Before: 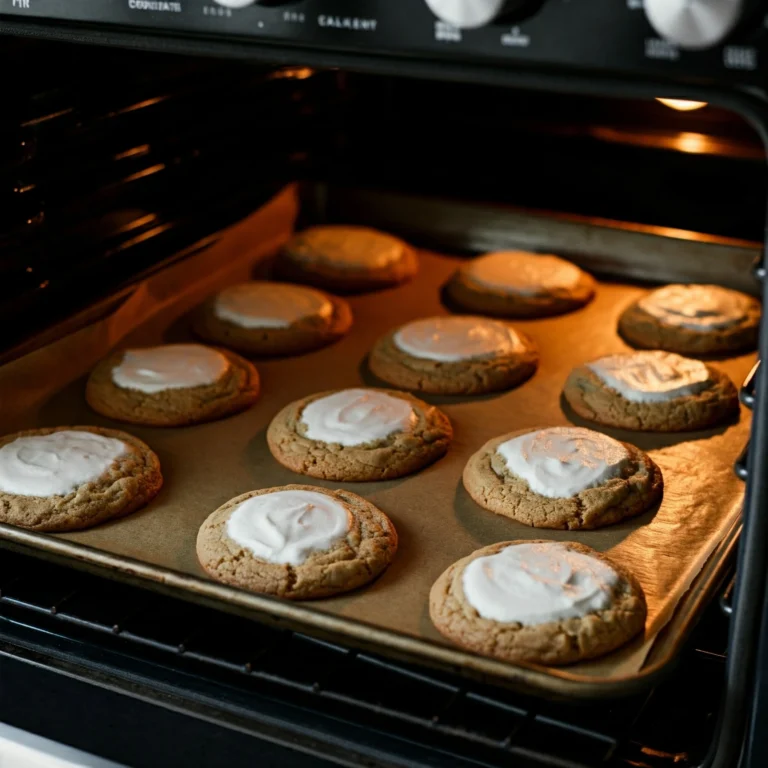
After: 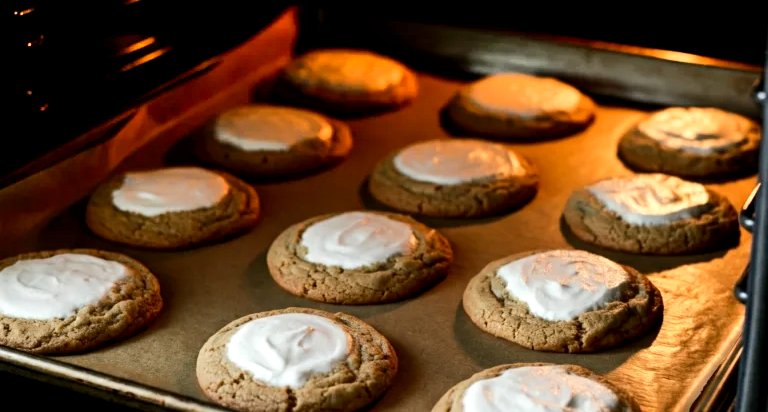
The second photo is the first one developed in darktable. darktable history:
exposure: black level correction 0.004, exposure 0.017 EV, compensate exposure bias true, compensate highlight preservation false
shadows and highlights: low approximation 0.01, soften with gaussian
crop and rotate: top 23.165%, bottom 23.131%
tone equalizer: -8 EV -0.456 EV, -7 EV -0.376 EV, -6 EV -0.315 EV, -5 EV -0.223 EV, -3 EV 0.195 EV, -2 EV 0.34 EV, -1 EV 0.388 EV, +0 EV 0.396 EV, edges refinement/feathering 500, mask exposure compensation -1.57 EV, preserve details no
